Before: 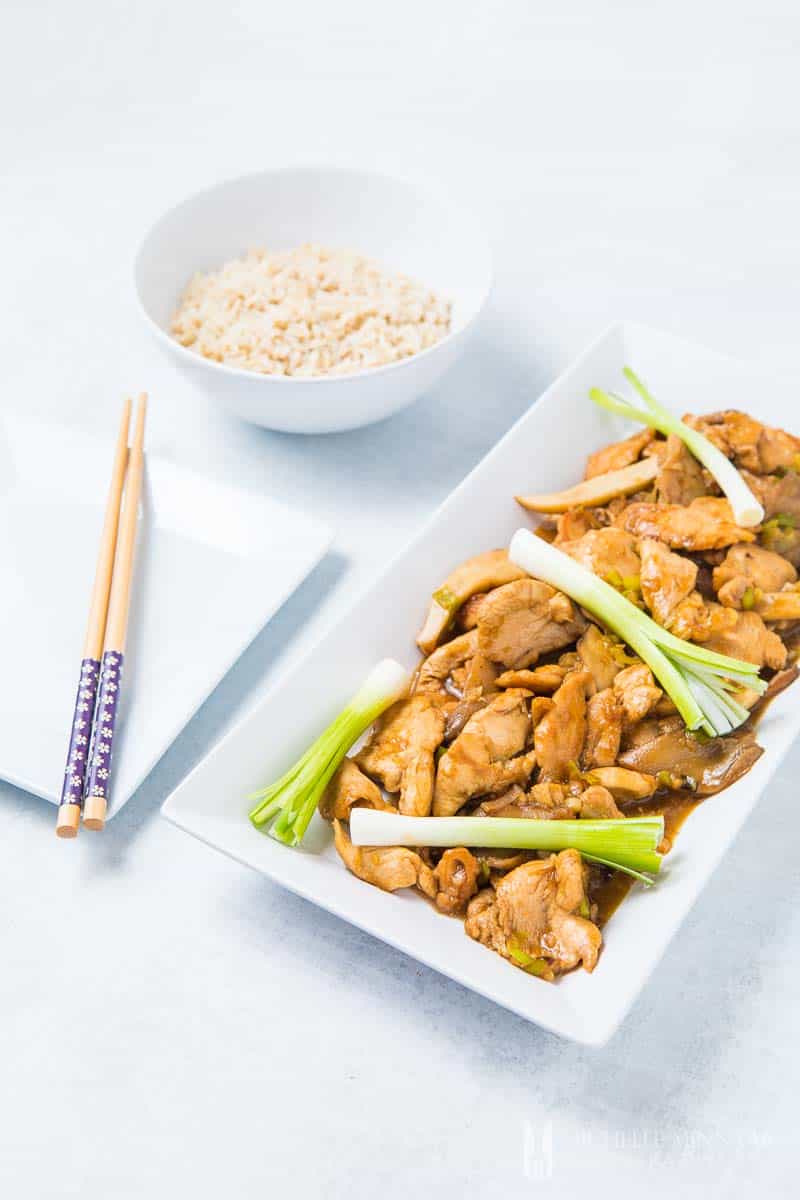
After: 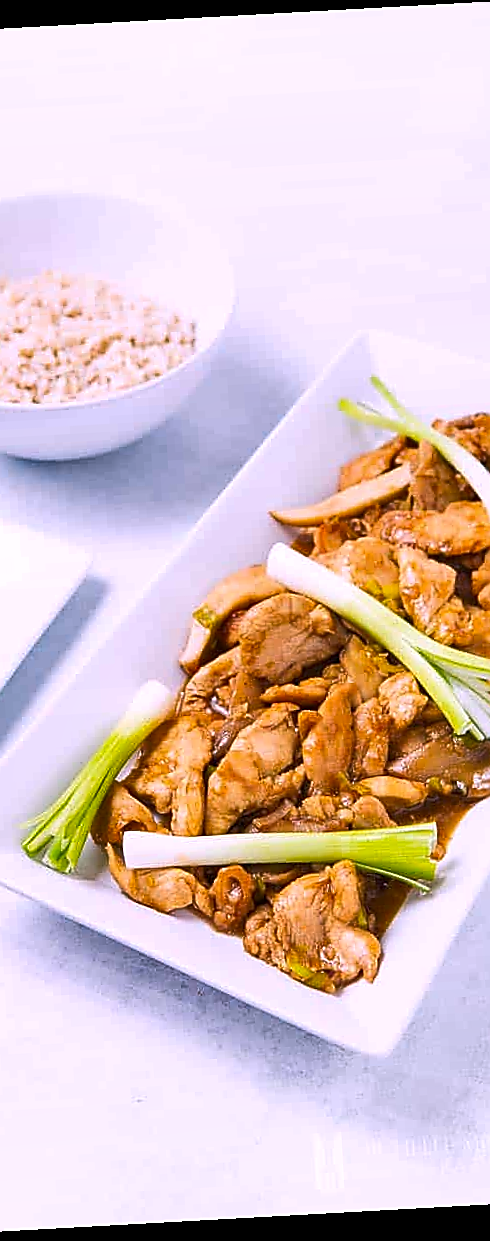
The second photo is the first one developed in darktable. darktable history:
crop: left 31.458%, top 0%, right 11.876%
white balance: red 1.066, blue 1.119
rotate and perspective: rotation -3.18°, automatic cropping off
shadows and highlights: radius 133.83, soften with gaussian
sharpen: radius 1.4, amount 1.25, threshold 0.7
